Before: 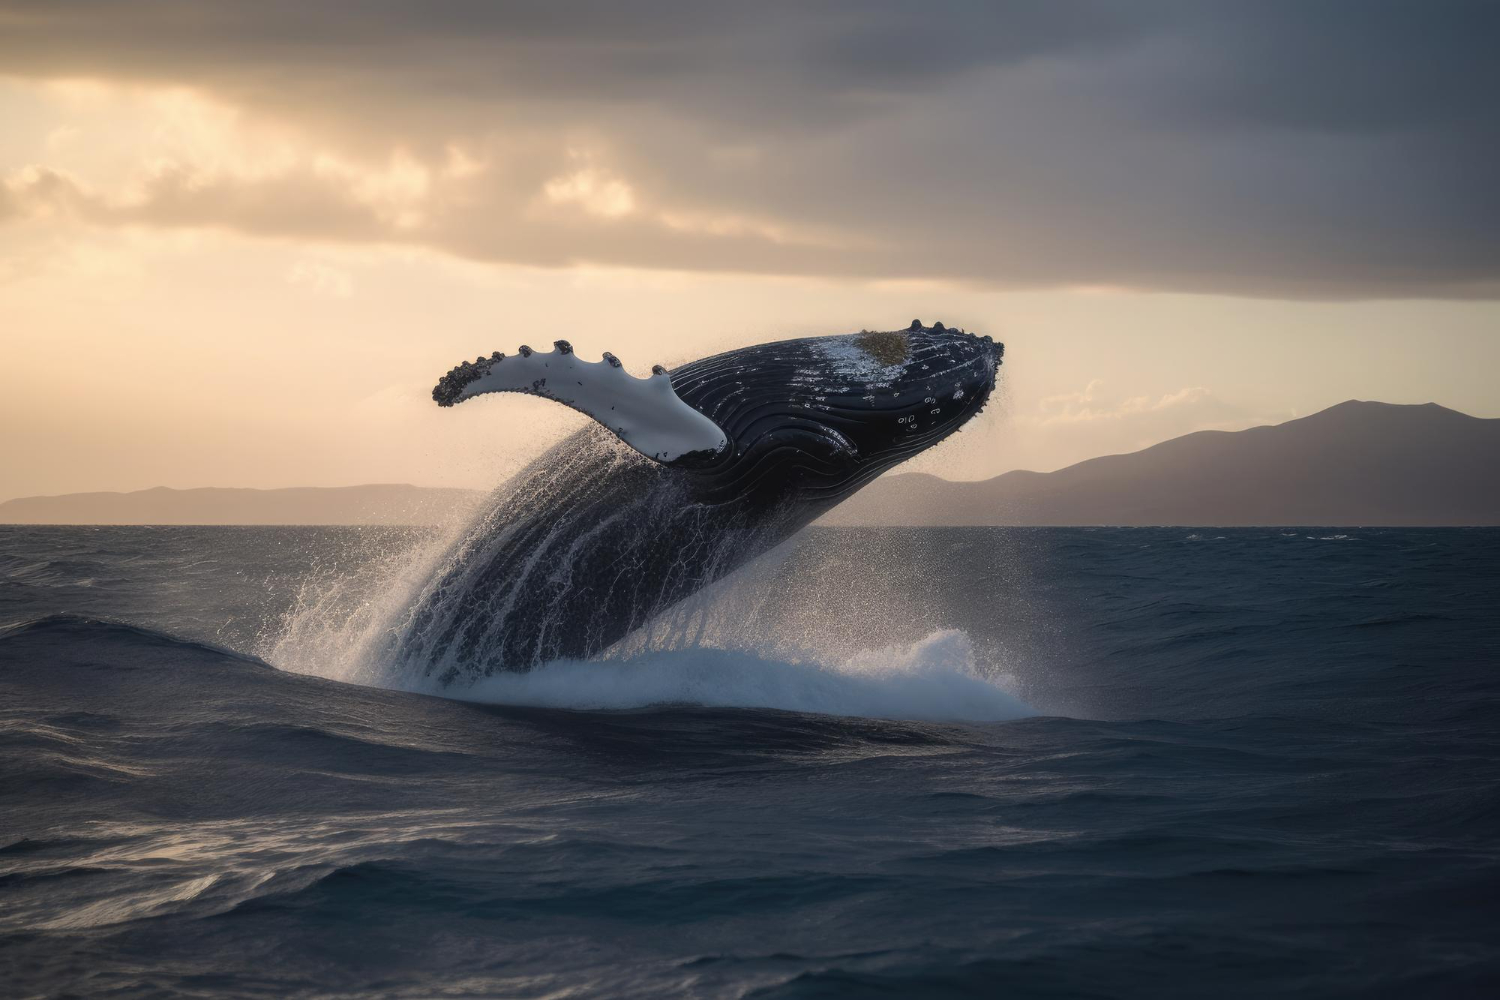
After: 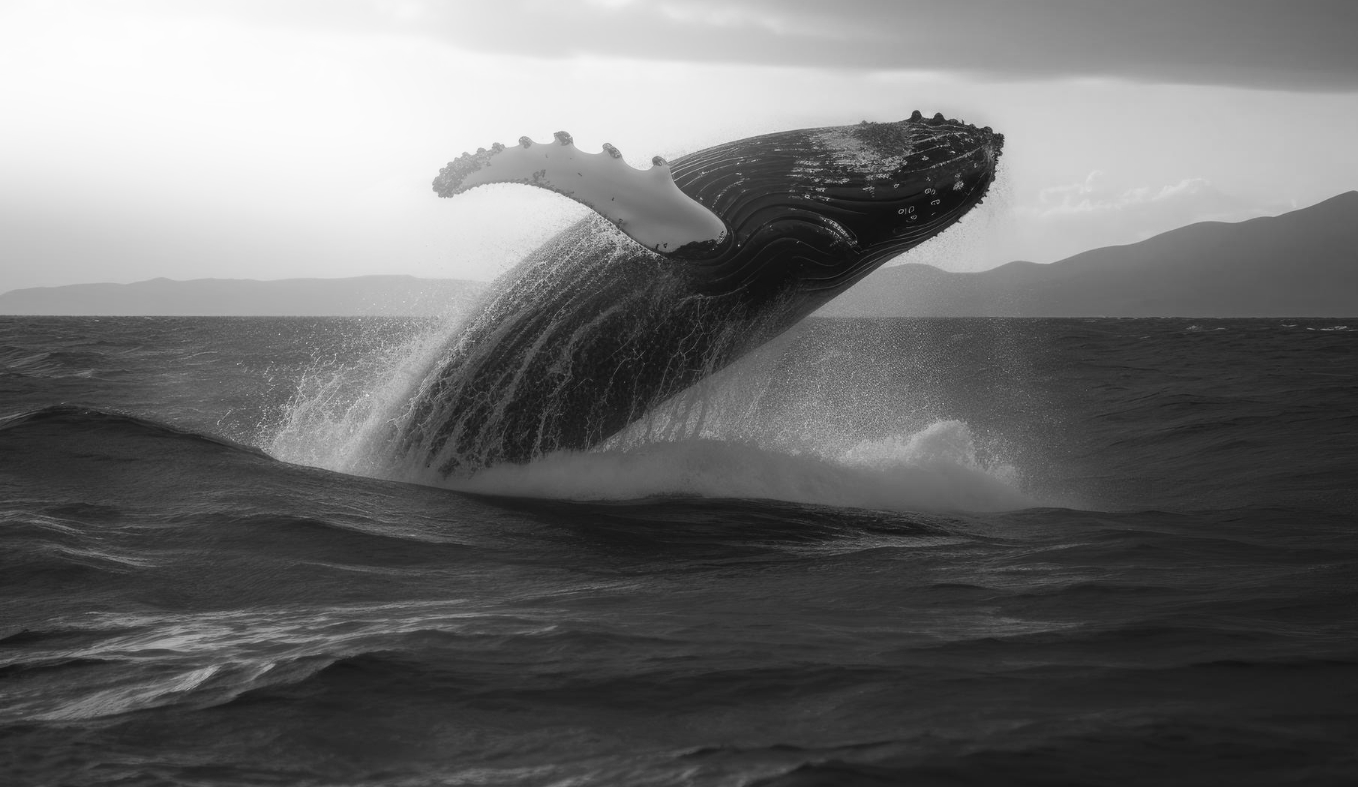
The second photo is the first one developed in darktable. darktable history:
crop: top 20.916%, right 9.437%, bottom 0.316%
contrast brightness saturation: saturation -1
bloom: size 16%, threshold 98%, strength 20%
